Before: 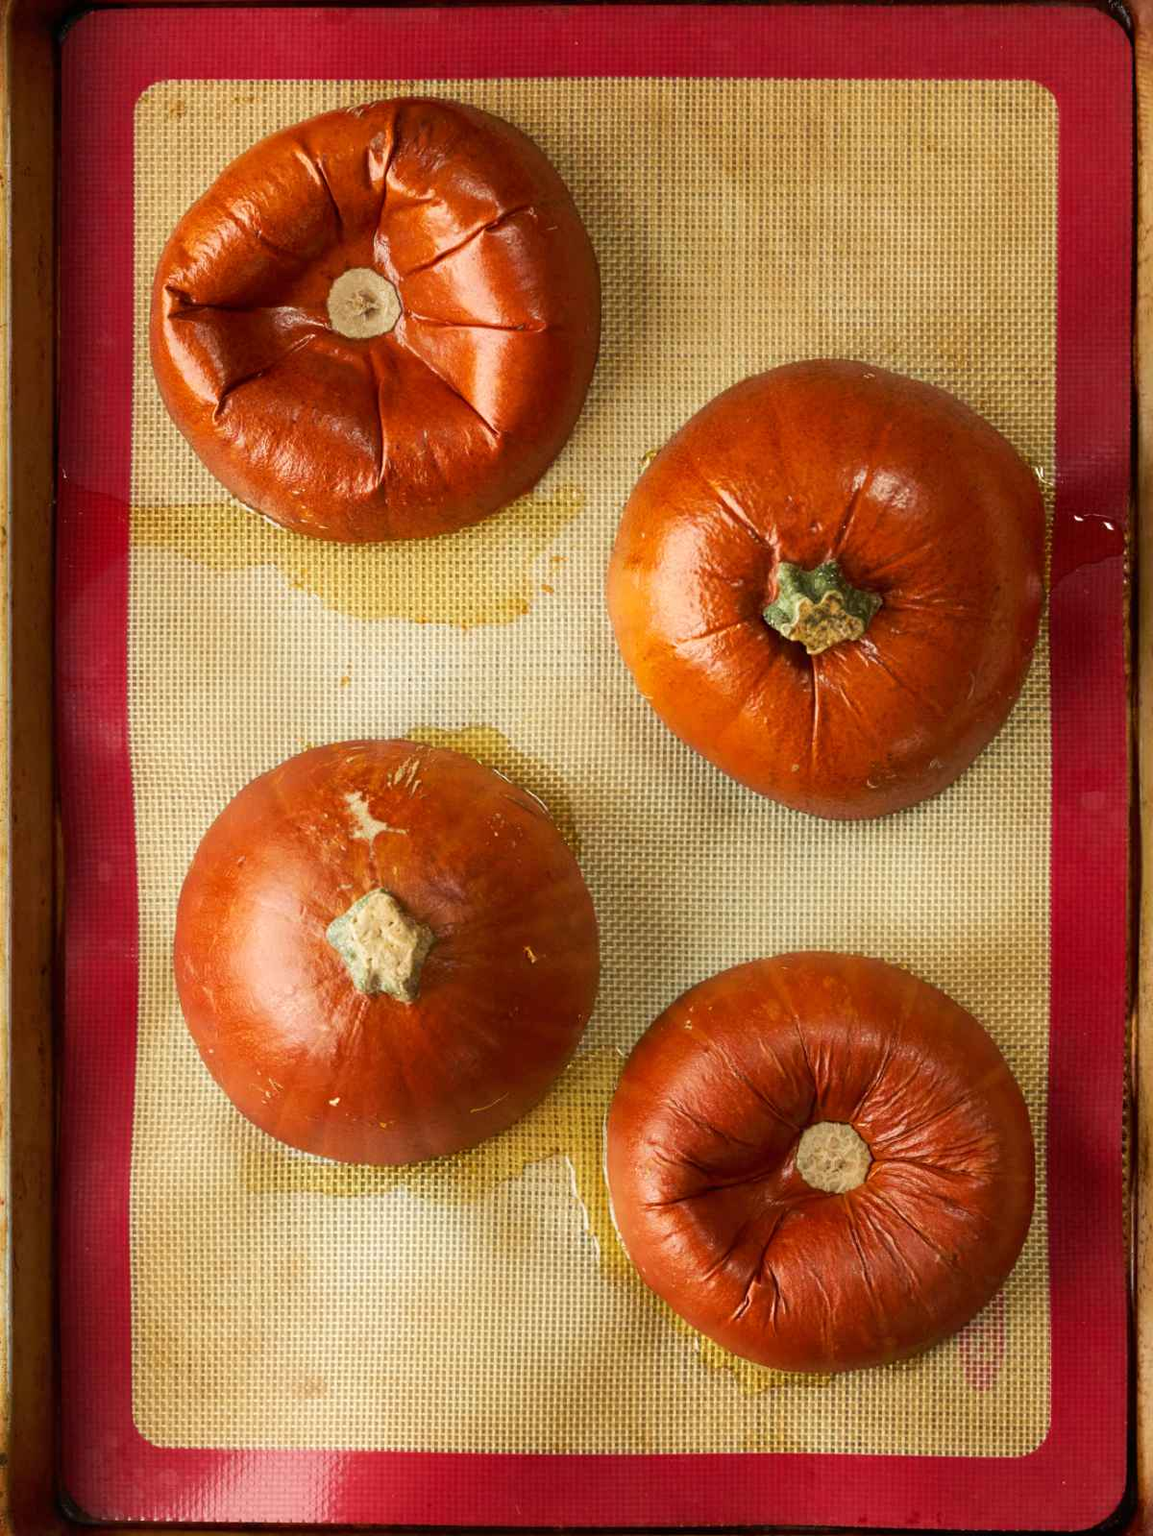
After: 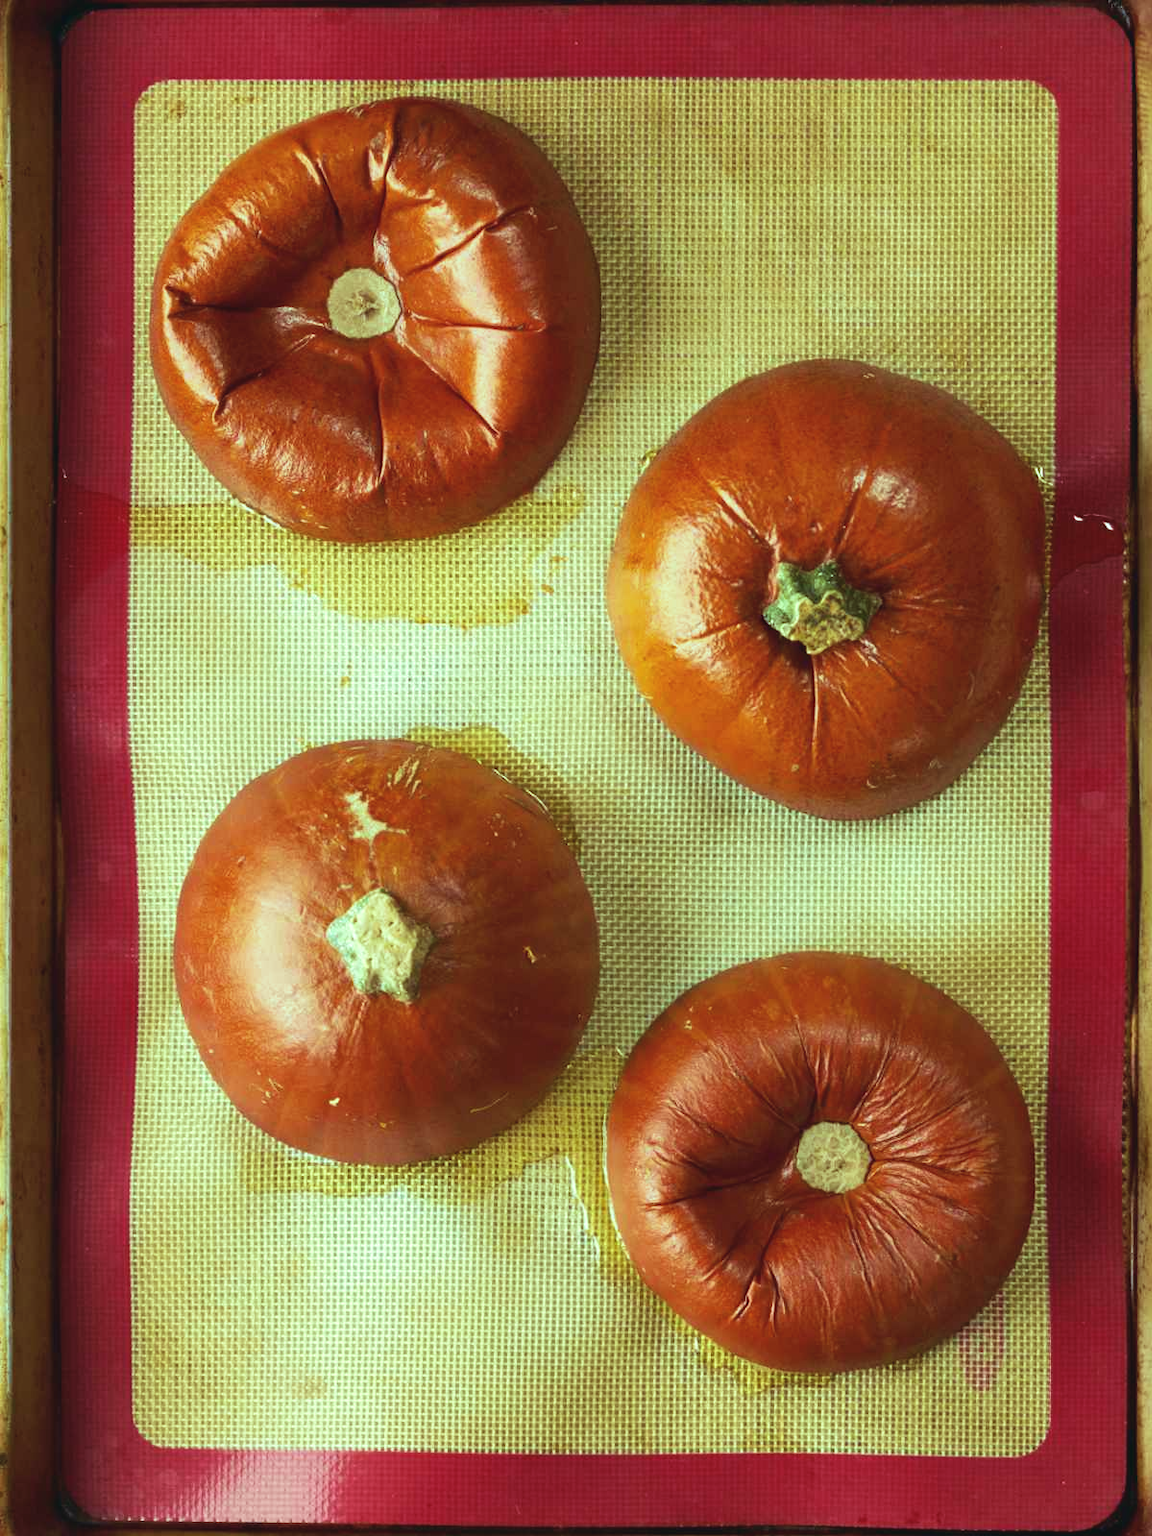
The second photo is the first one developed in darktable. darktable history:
exposure: black level correction -0.005, exposure 0.054 EV, compensate highlight preservation false
color balance: mode lift, gamma, gain (sRGB), lift [0.997, 0.979, 1.021, 1.011], gamma [1, 1.084, 0.916, 0.998], gain [1, 0.87, 1.13, 1.101], contrast 4.55%, contrast fulcrum 38.24%, output saturation 104.09%
velvia: on, module defaults
